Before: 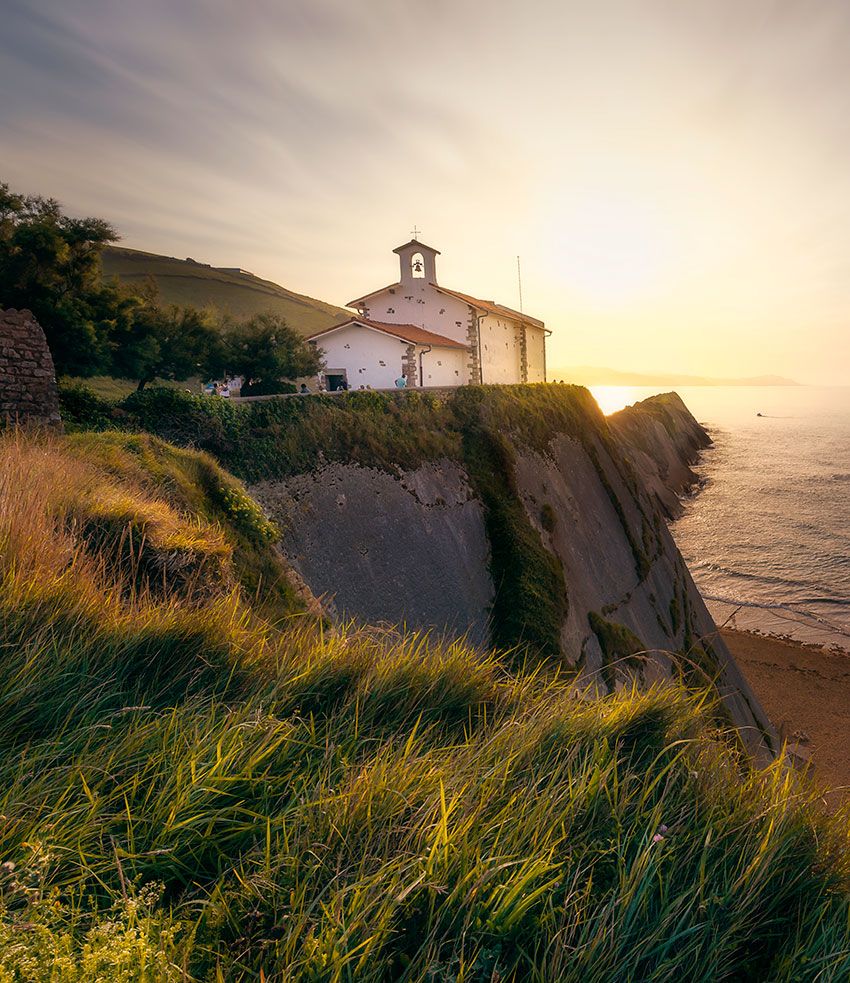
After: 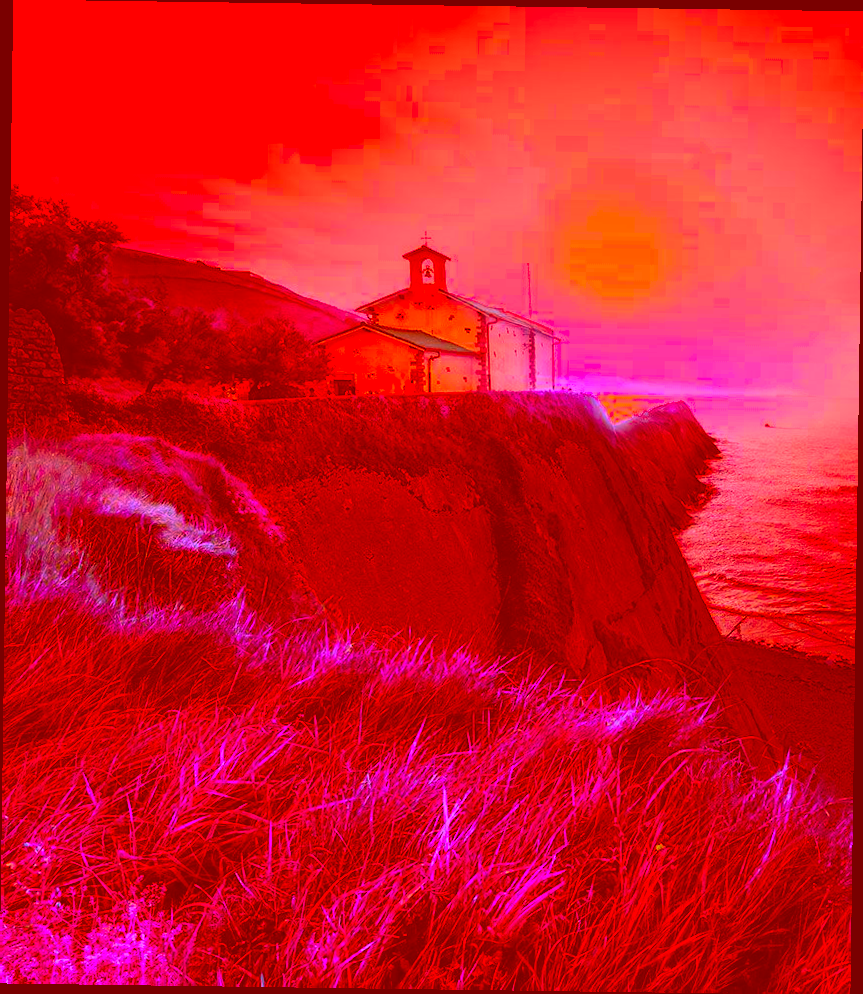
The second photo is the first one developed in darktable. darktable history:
rotate and perspective: rotation 0.8°, automatic cropping off
color correction: highlights a* -39.68, highlights b* -40, shadows a* -40, shadows b* -40, saturation -3
